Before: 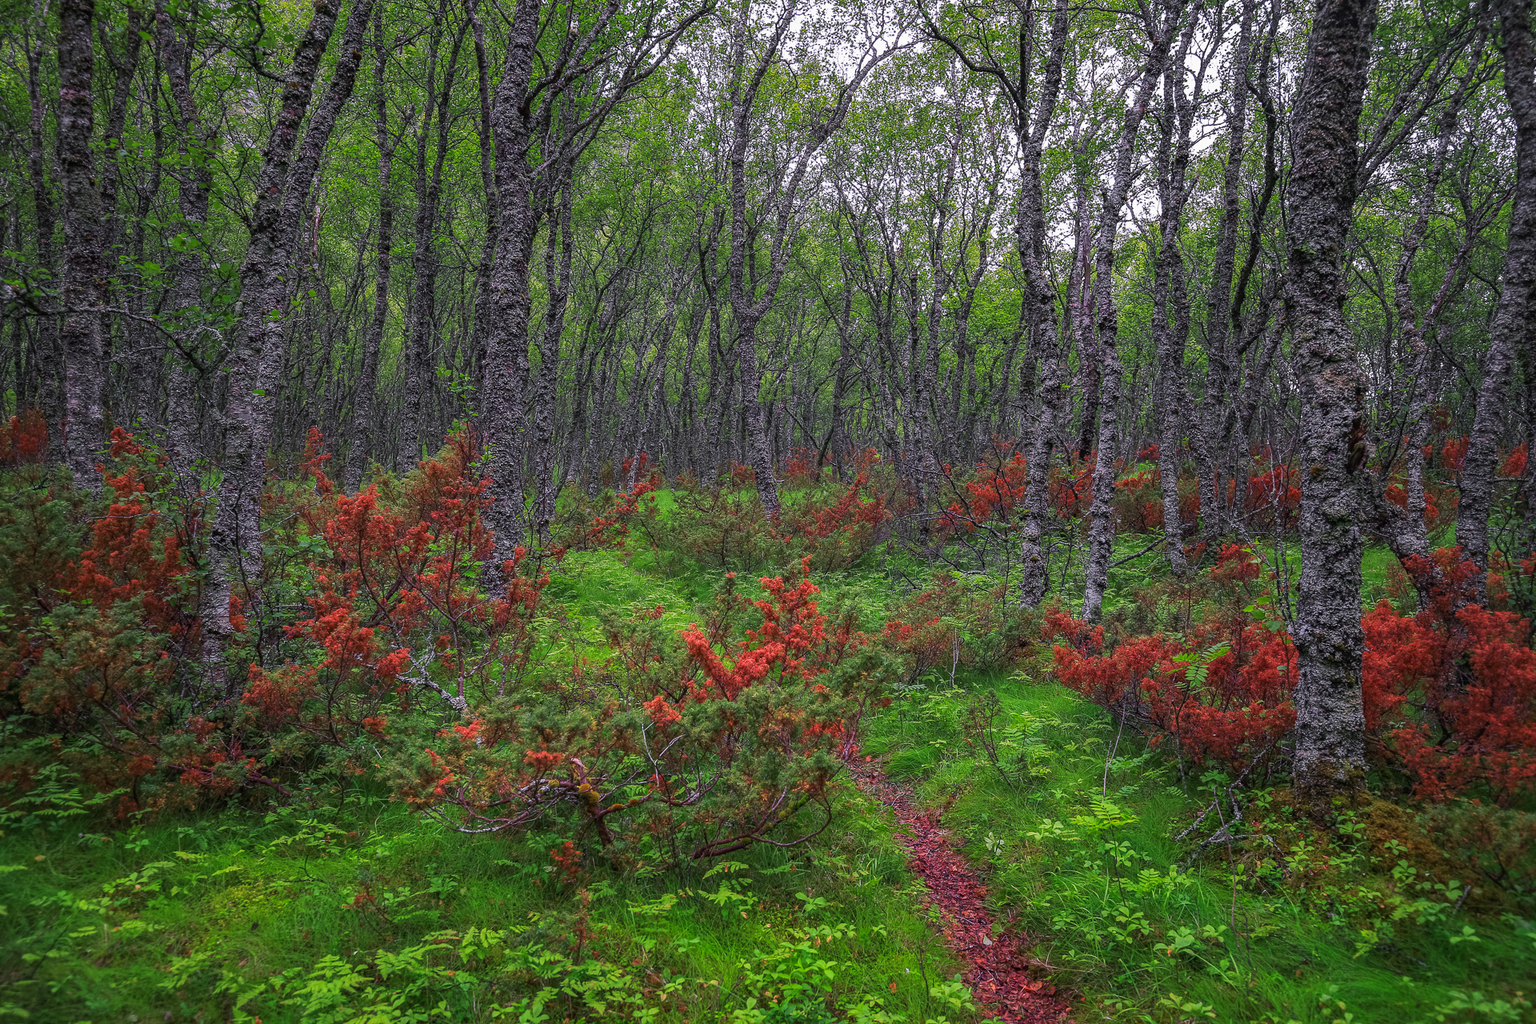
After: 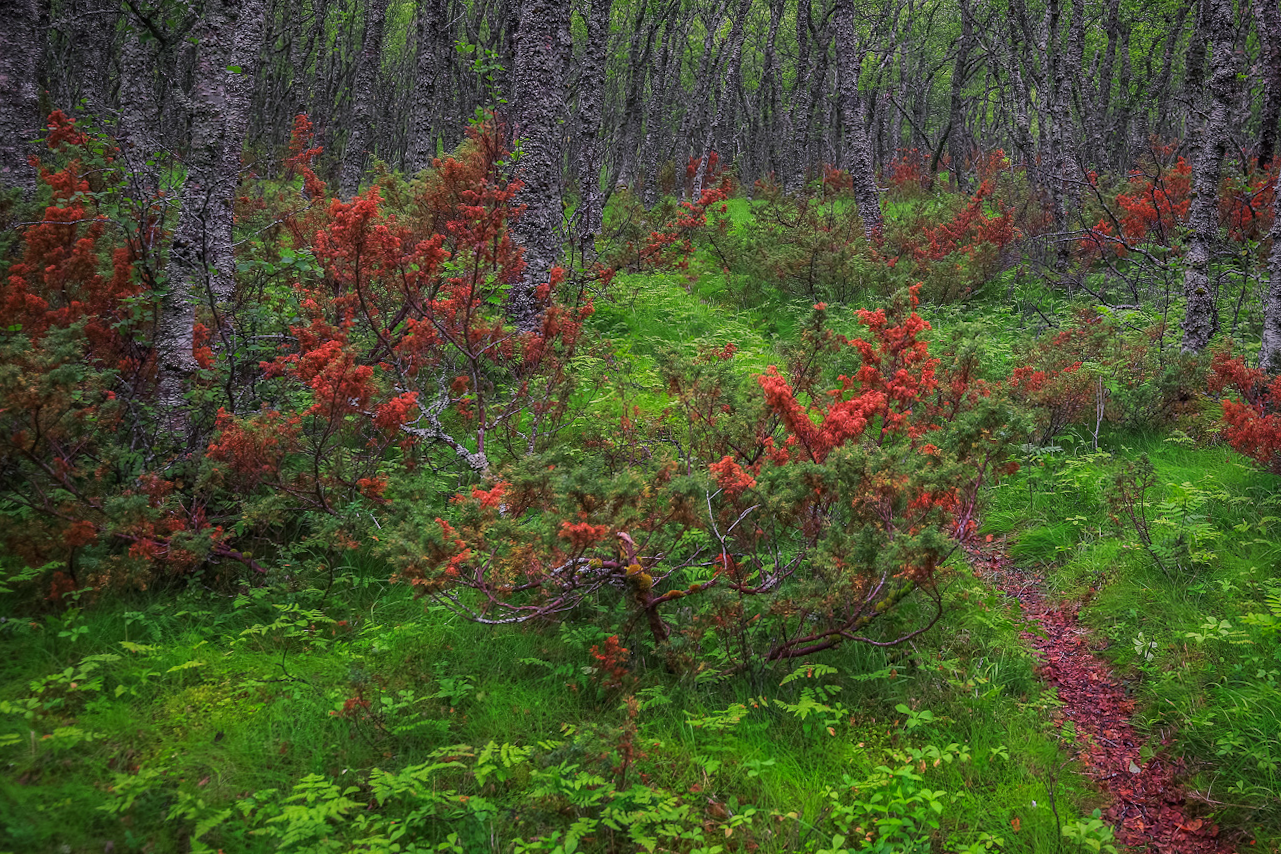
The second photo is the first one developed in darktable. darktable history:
vignetting: saturation 0, unbound false
crop and rotate: angle -0.82°, left 3.85%, top 31.828%, right 27.992%
